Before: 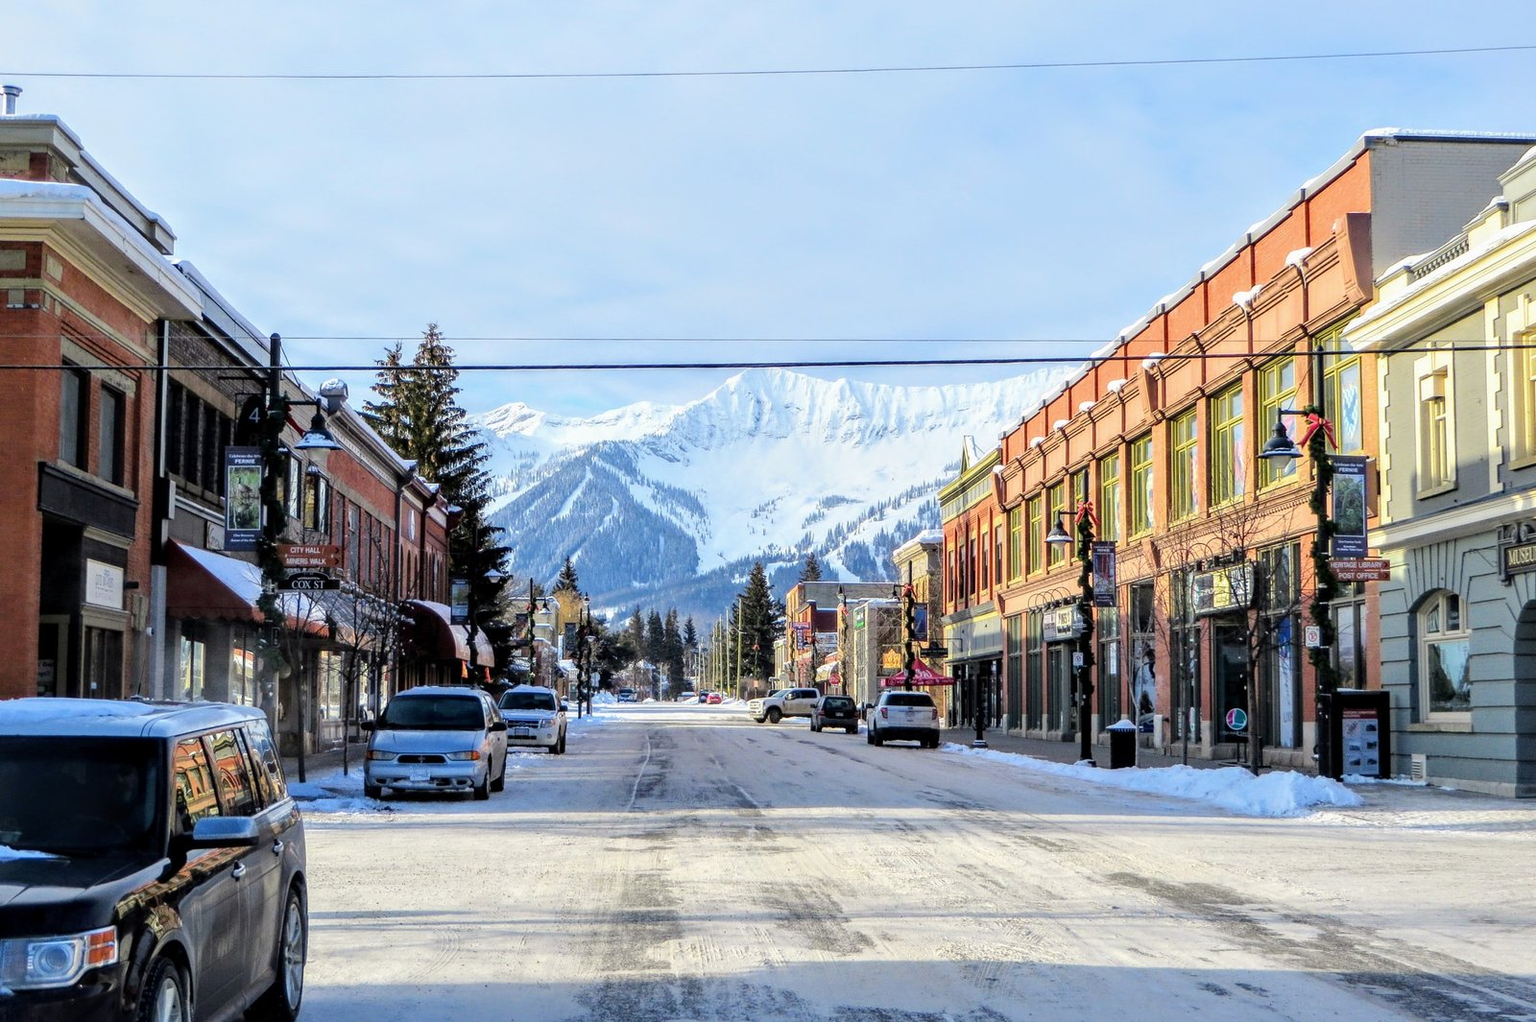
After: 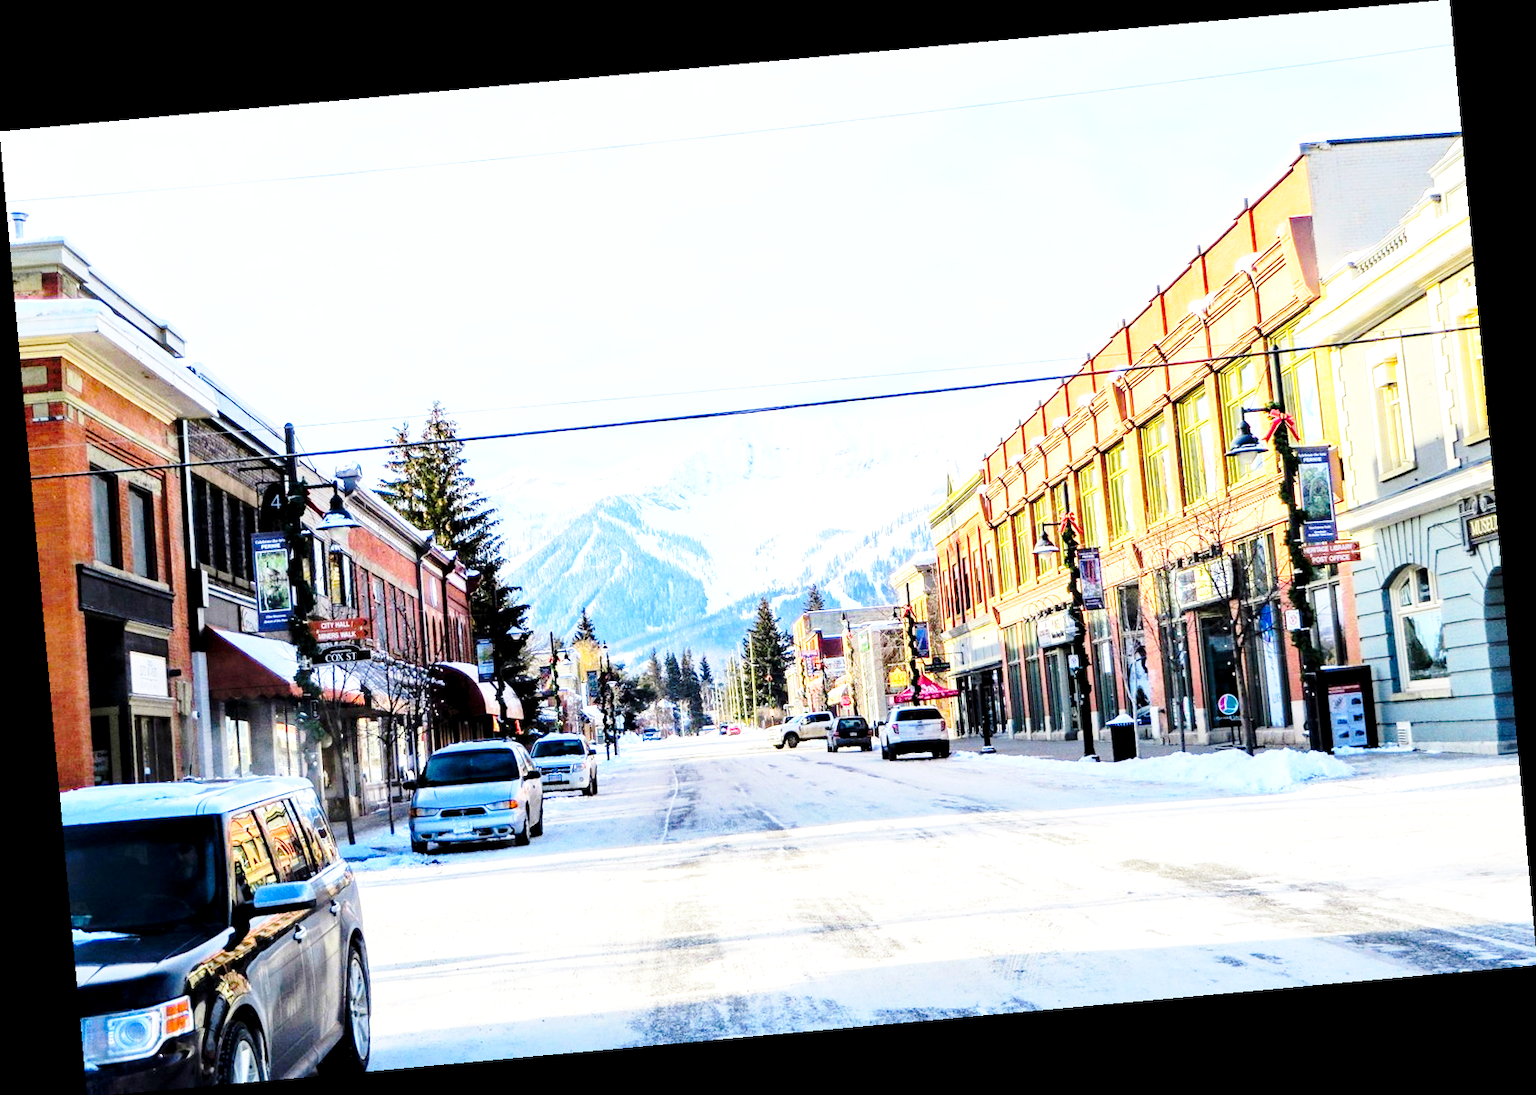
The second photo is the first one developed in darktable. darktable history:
base curve: curves: ch0 [(0, 0) (0.032, 0.037) (0.105, 0.228) (0.435, 0.76) (0.856, 0.983) (1, 1)], preserve colors none
rotate and perspective: rotation -5.2°, automatic cropping off
color balance rgb: perceptual saturation grading › global saturation 20%, global vibrance 20%
exposure: black level correction 0.001, exposure 0.675 EV, compensate highlight preservation false
